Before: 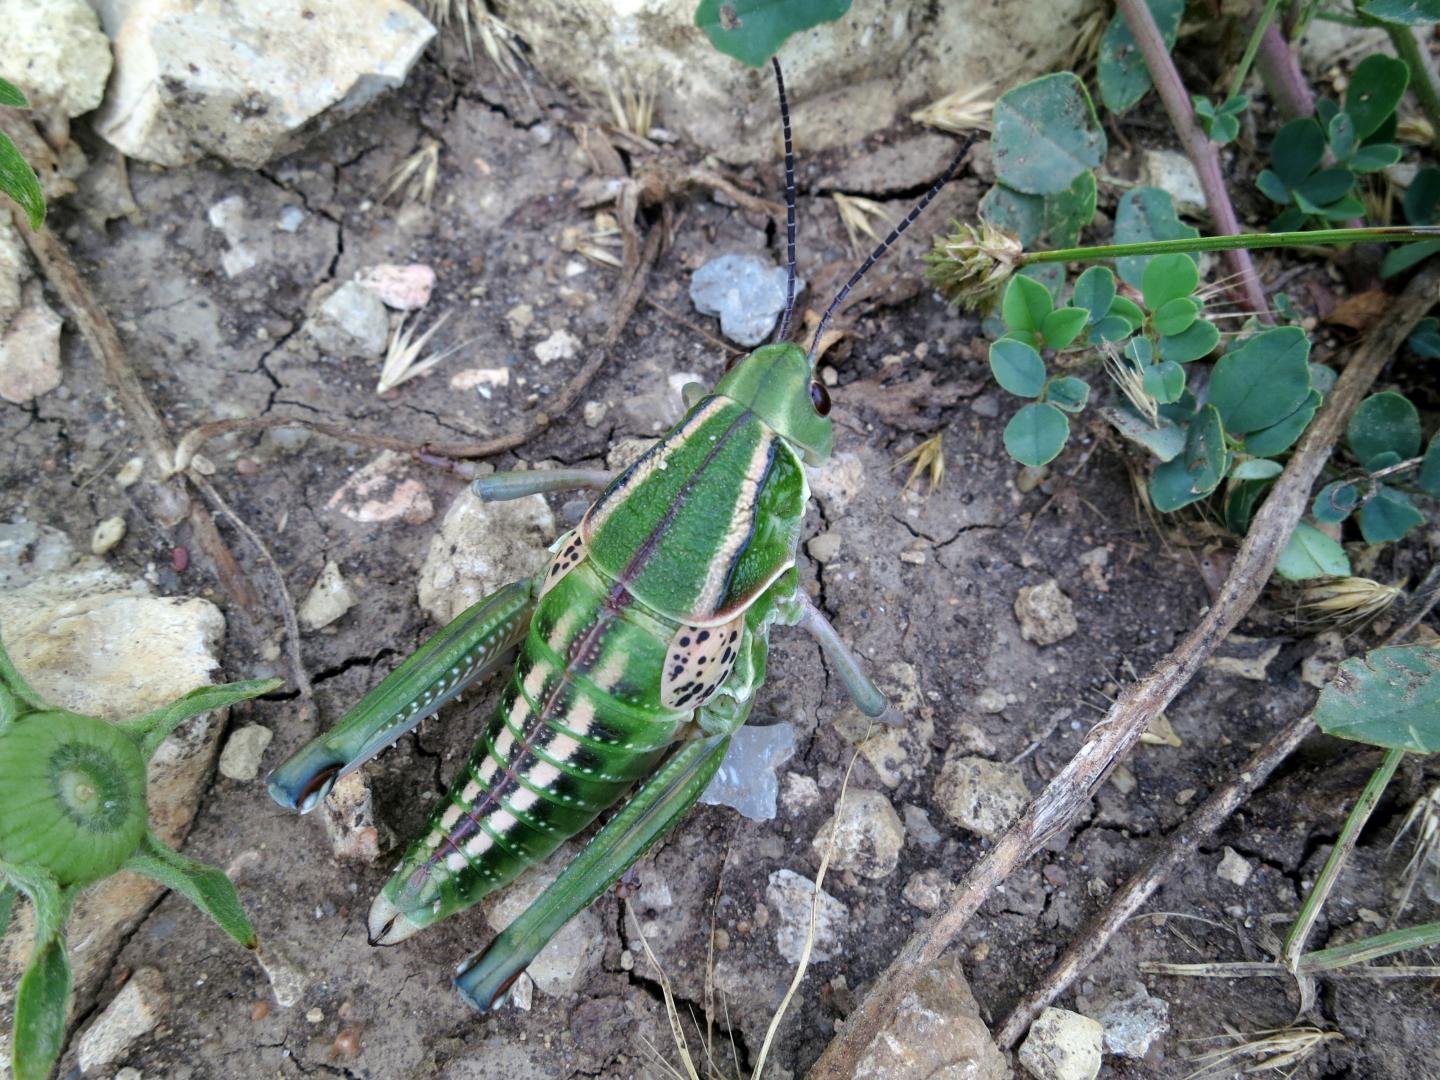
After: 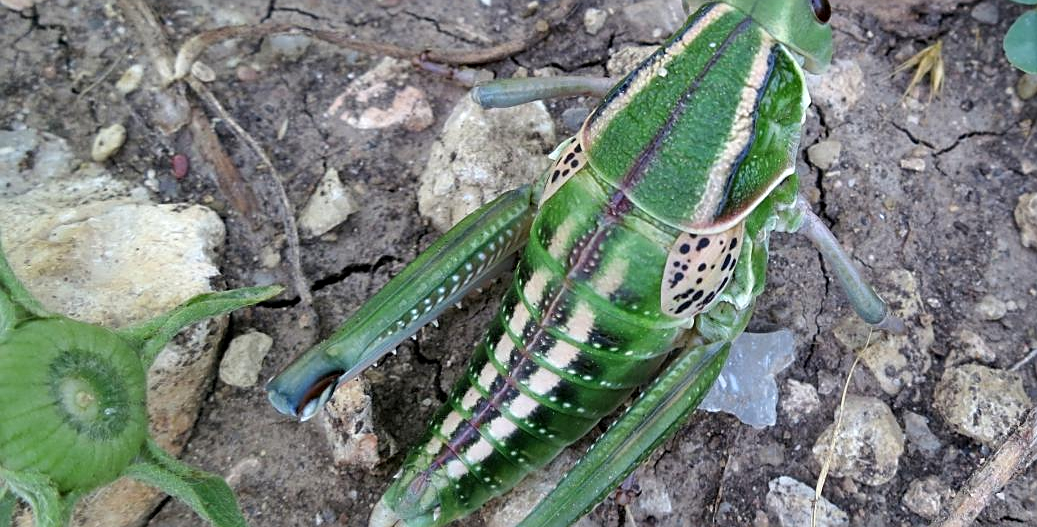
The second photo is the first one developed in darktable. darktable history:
crop: top 36.409%, right 27.949%, bottom 14.704%
sharpen: on, module defaults
